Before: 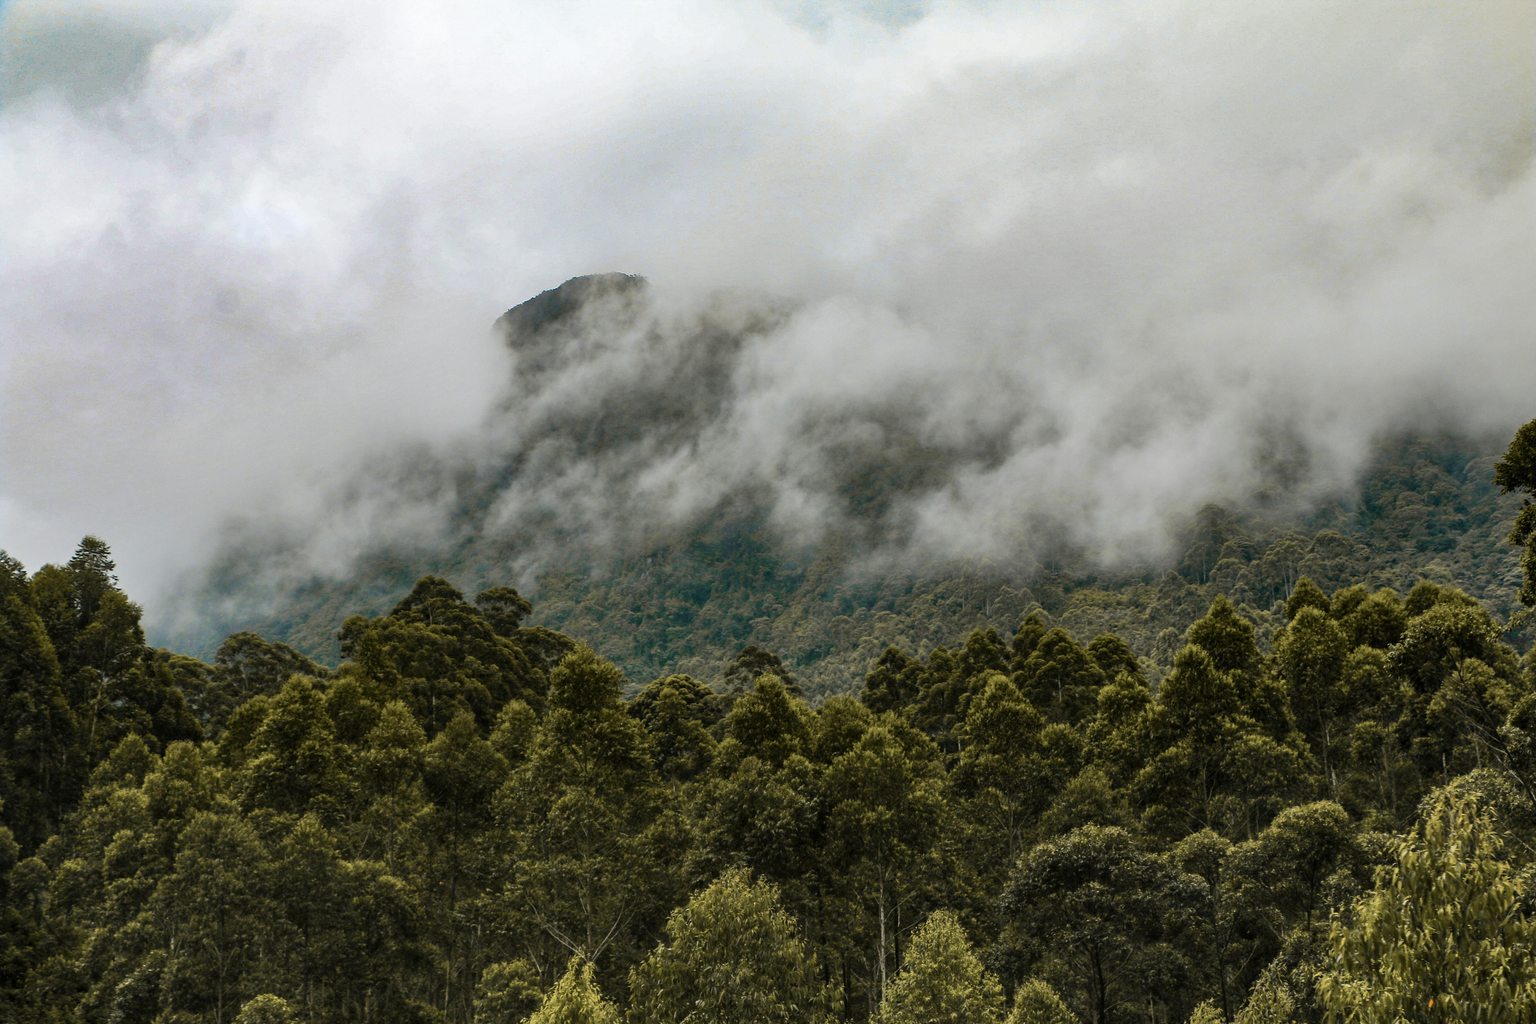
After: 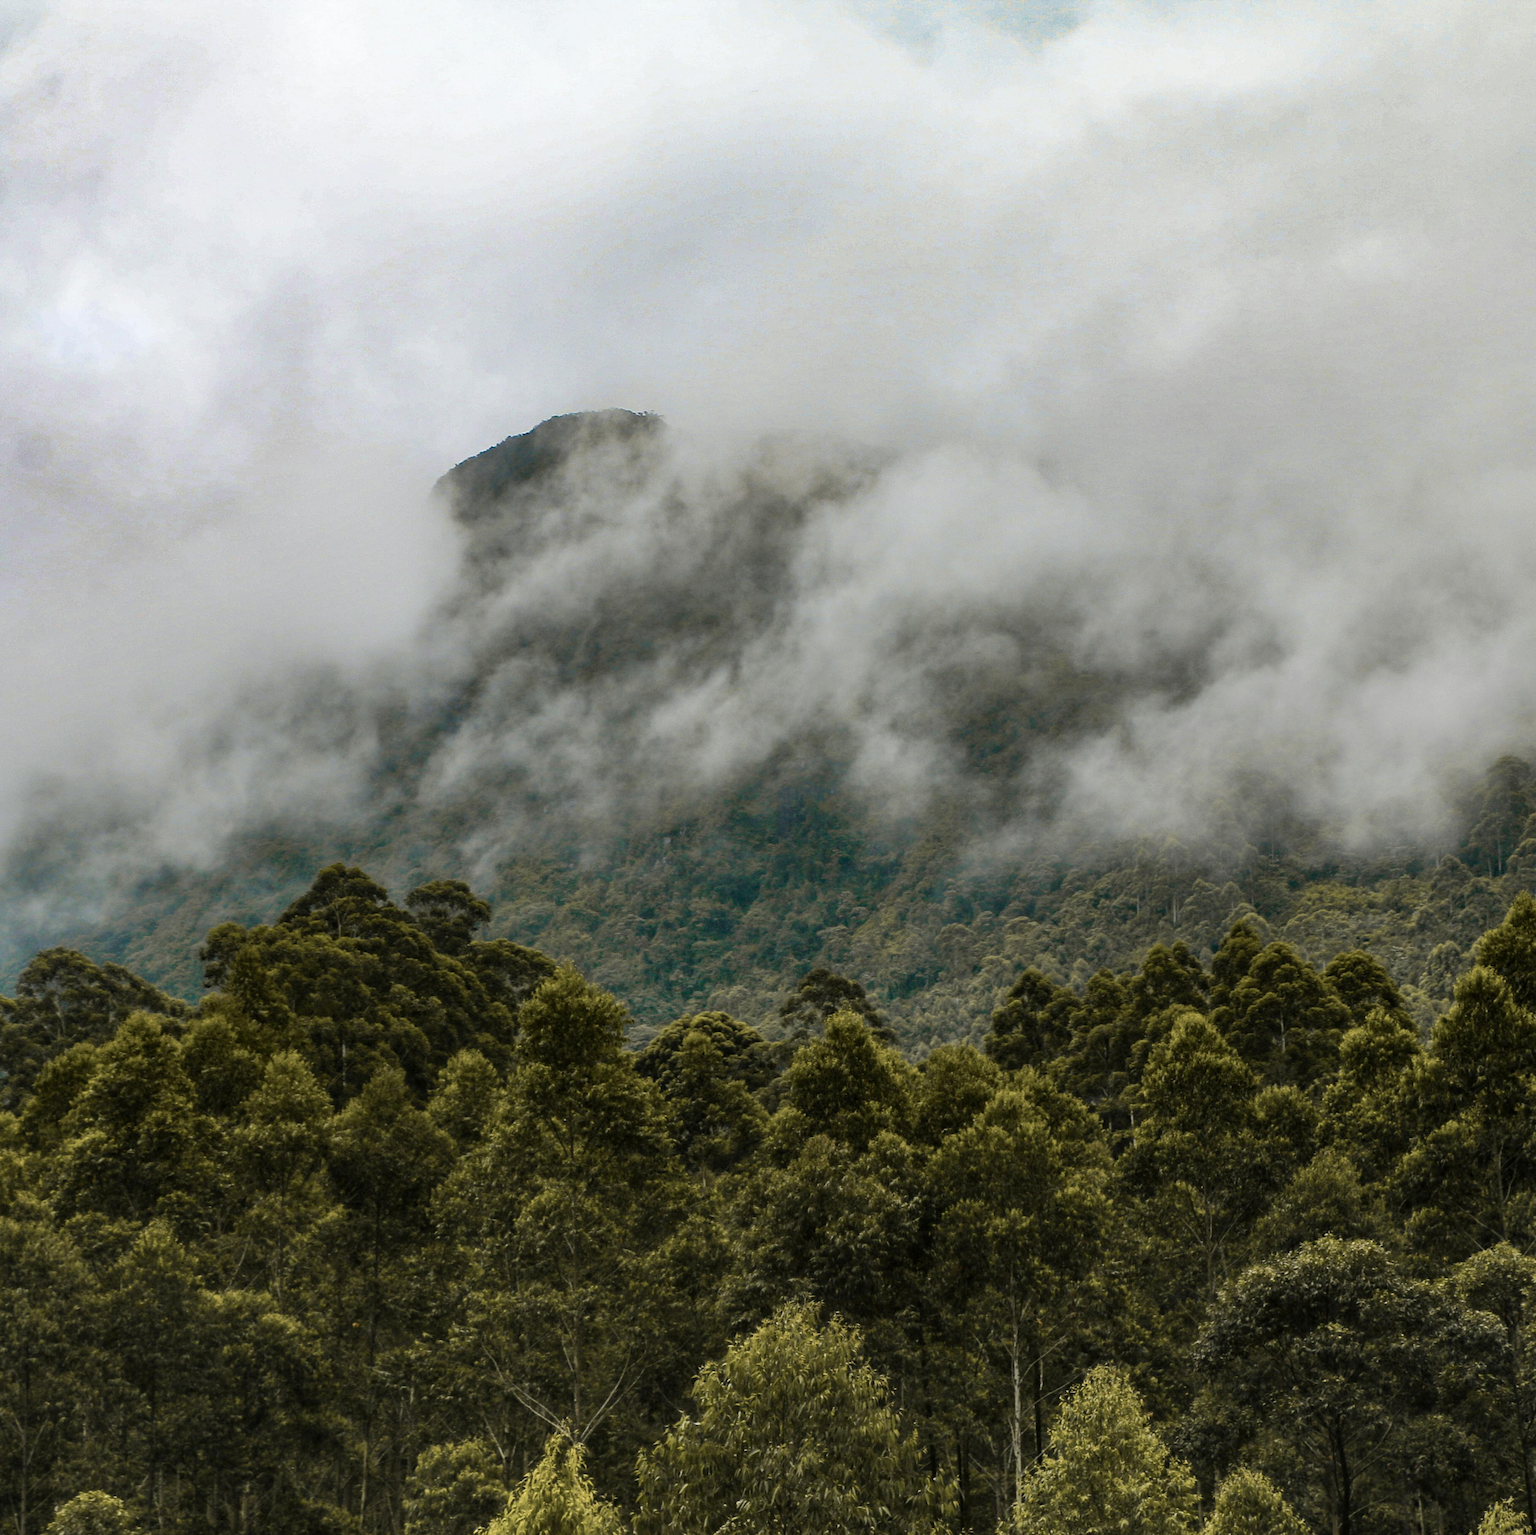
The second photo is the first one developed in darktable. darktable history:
crop and rotate: left 13.331%, right 19.966%
